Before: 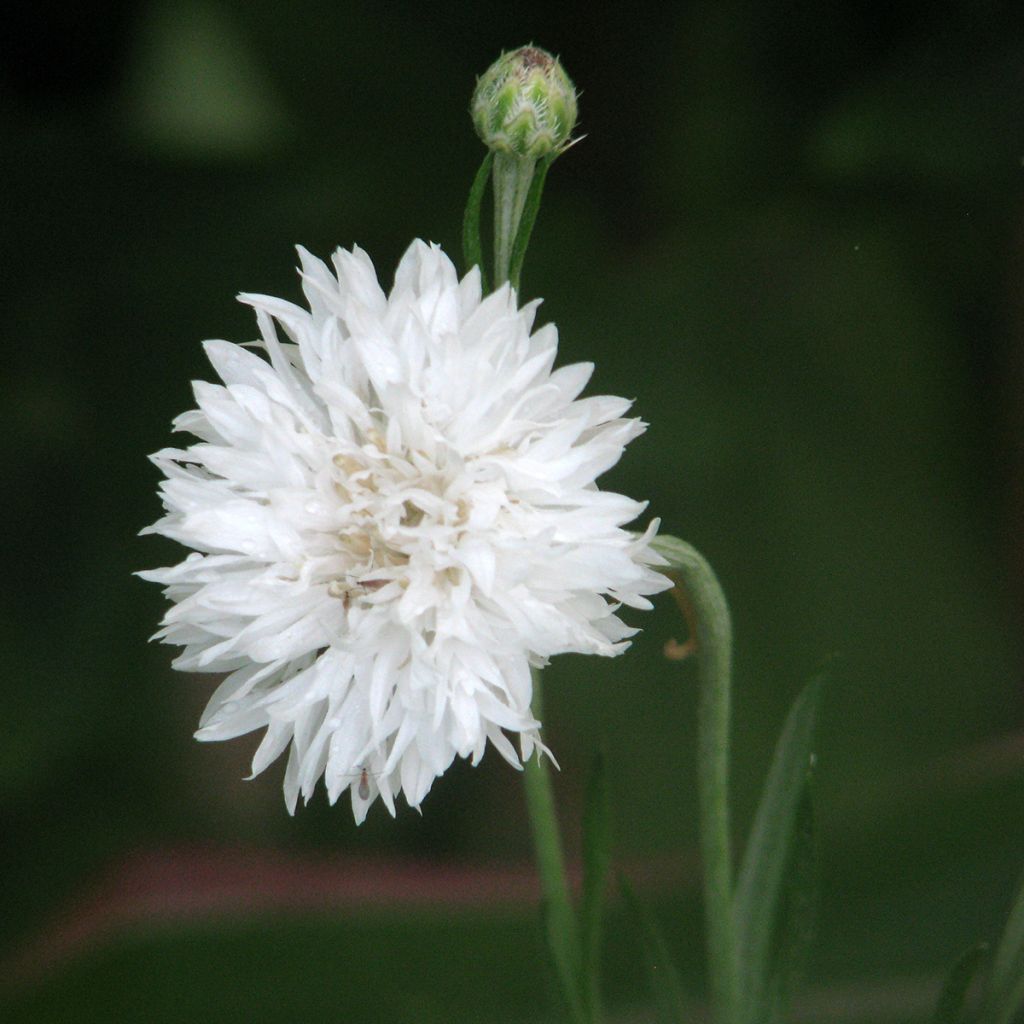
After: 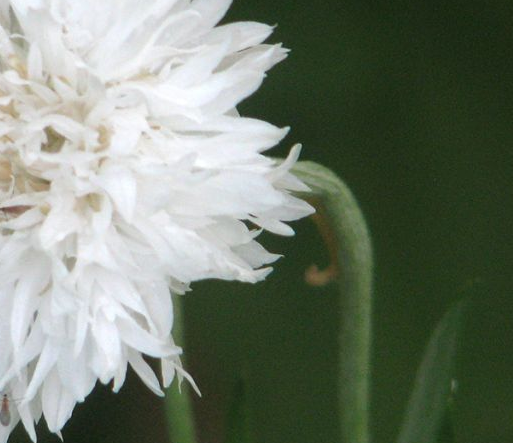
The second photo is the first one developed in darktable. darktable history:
crop: left 35.156%, top 36.594%, right 14.667%, bottom 20.066%
